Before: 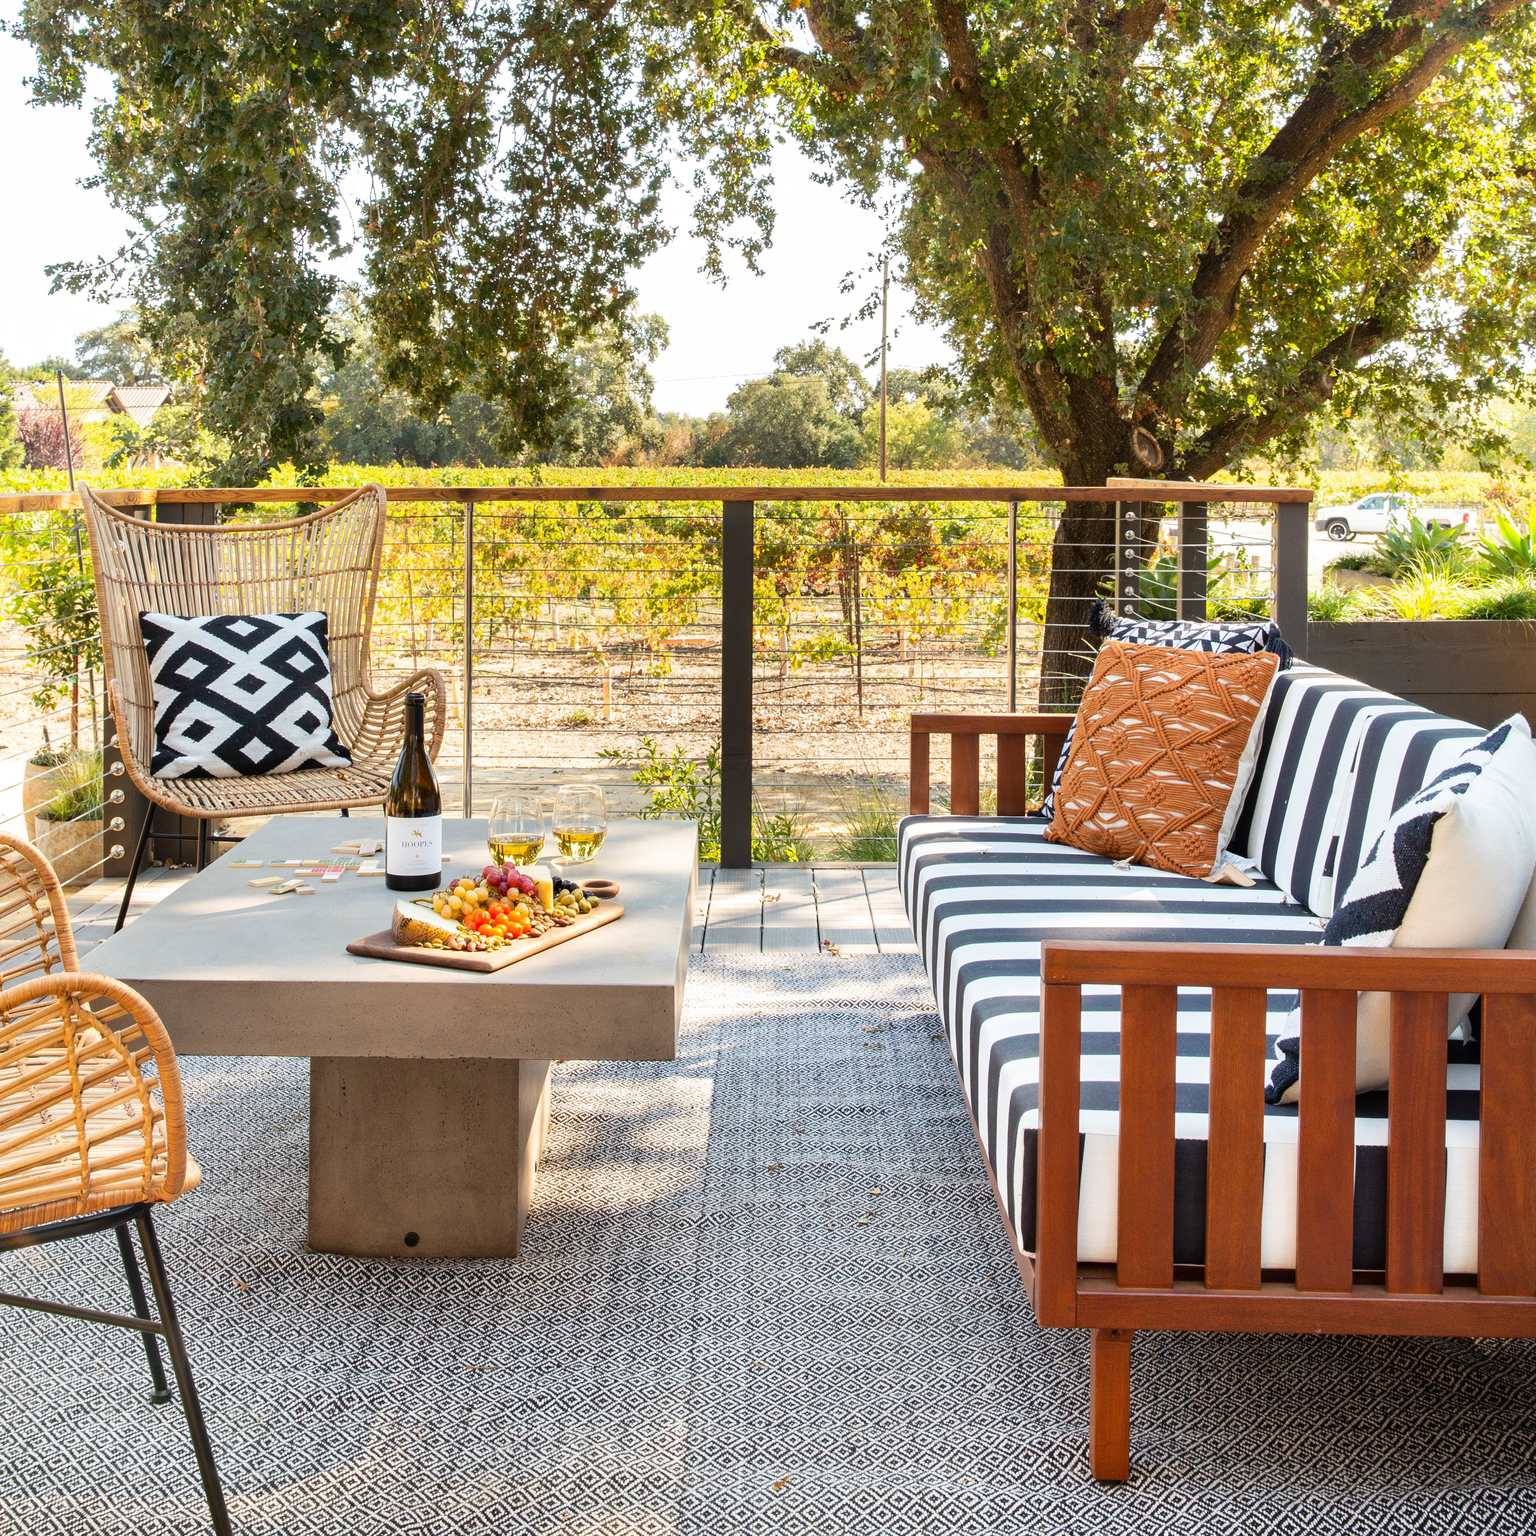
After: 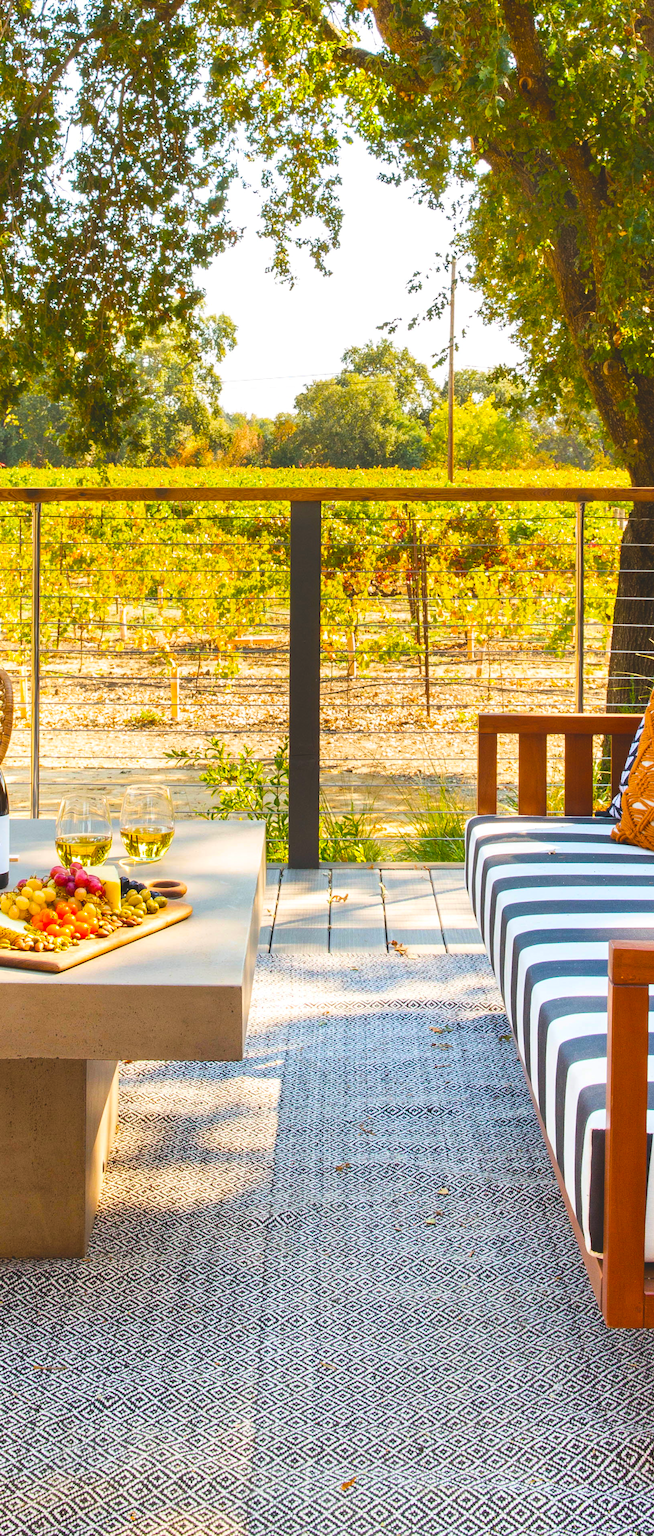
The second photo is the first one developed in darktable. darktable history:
crop: left 28.173%, right 29.185%
color balance rgb: shadows lift › chroma 0.703%, shadows lift › hue 115.29°, global offset › luminance 1.525%, perceptual saturation grading › global saturation 31.251%, global vibrance 50.723%
